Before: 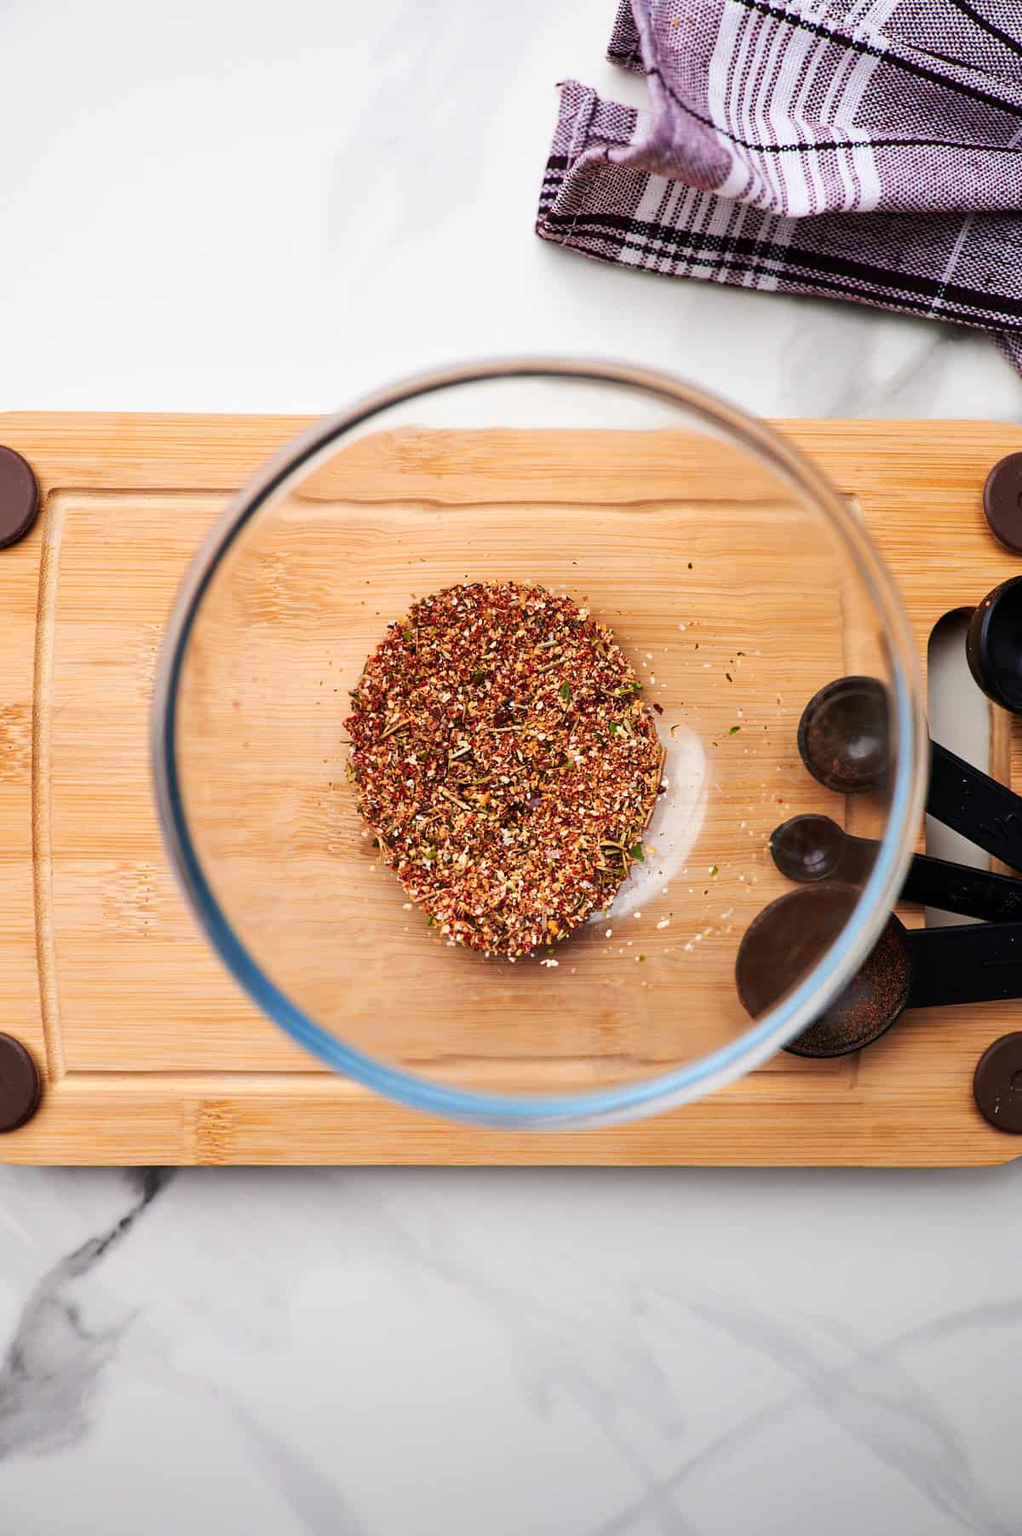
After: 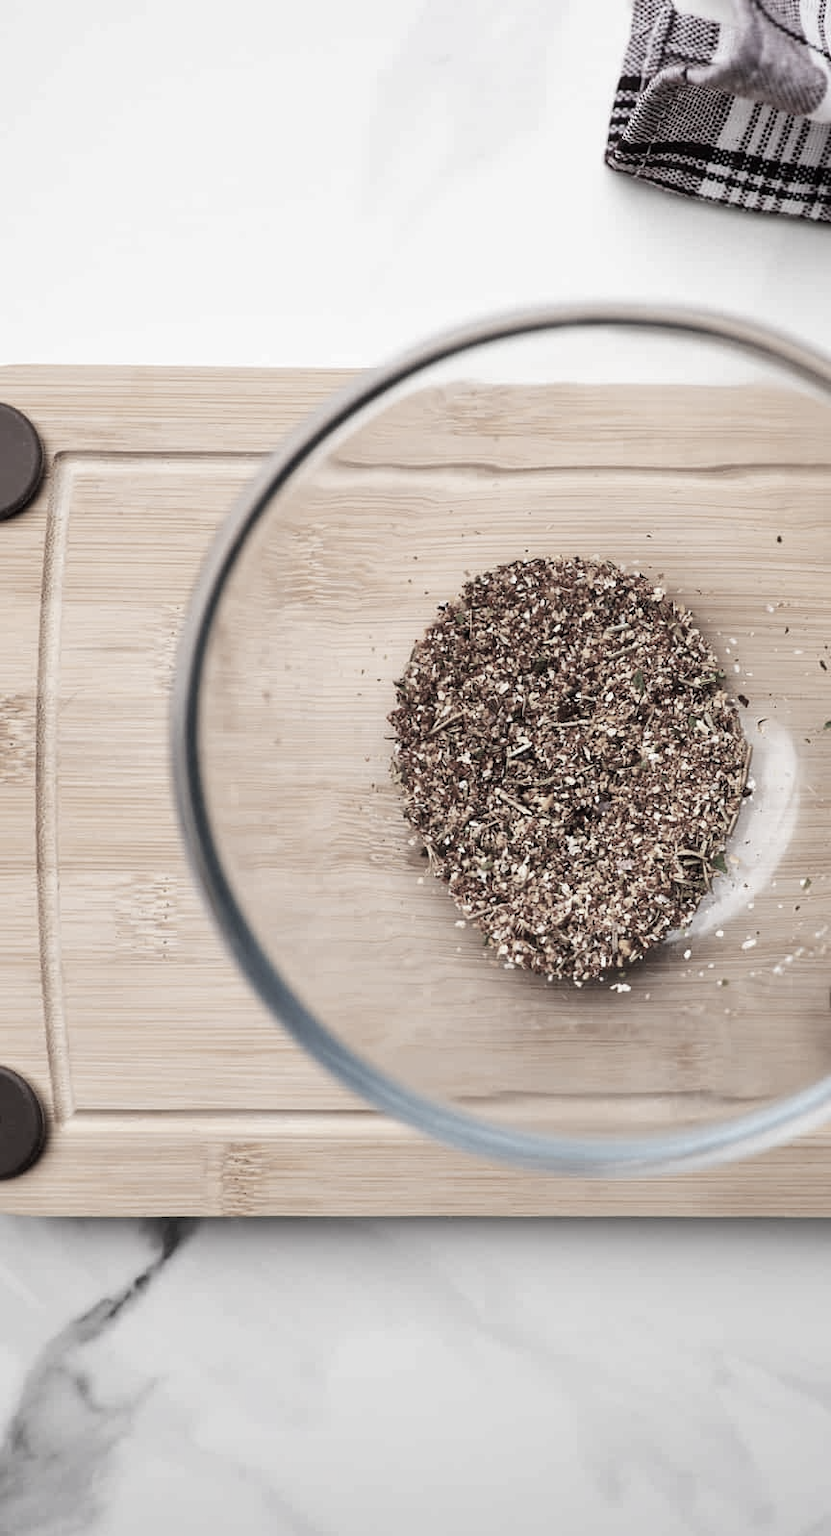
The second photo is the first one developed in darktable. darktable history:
crop: top 5.792%, right 27.846%, bottom 5.666%
color correction: highlights b* 0.01, saturation 0.249
